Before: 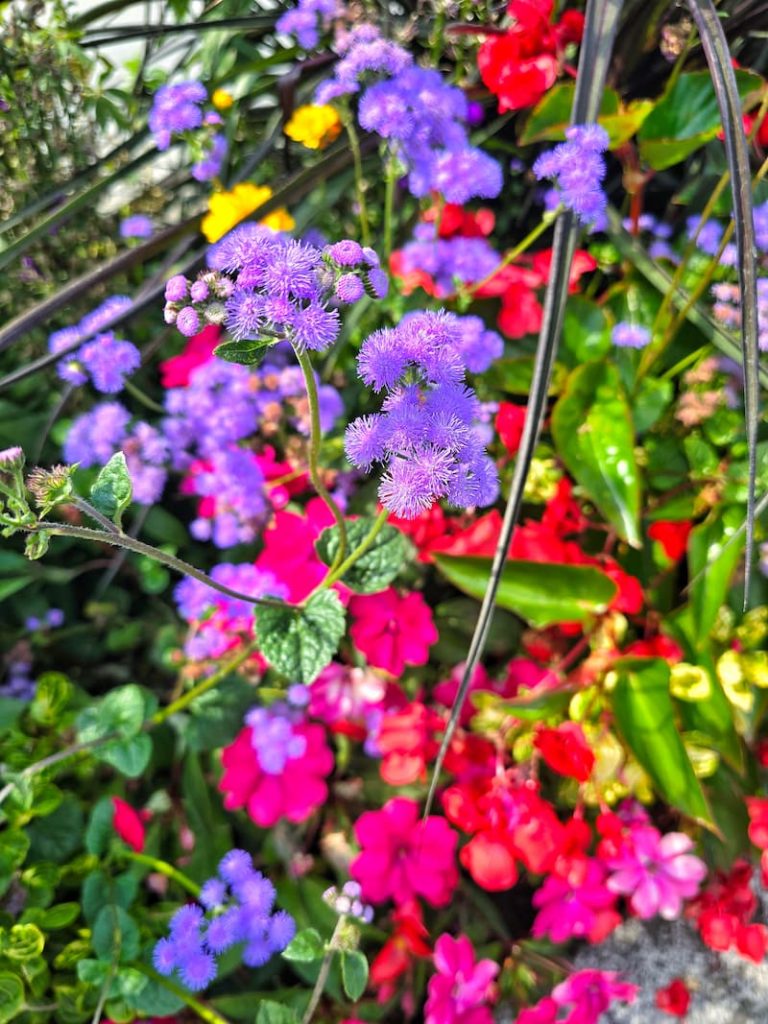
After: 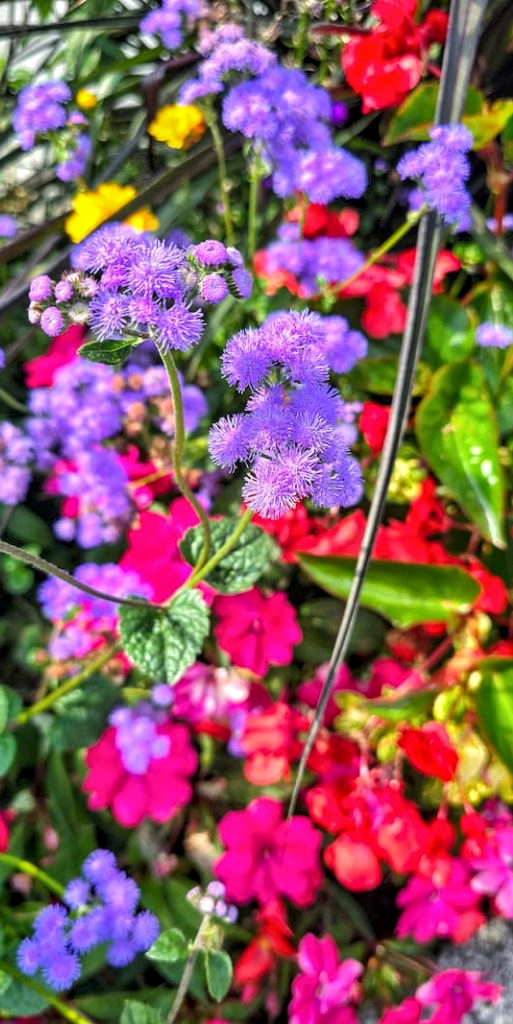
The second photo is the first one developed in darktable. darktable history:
local contrast: on, module defaults
crop and rotate: left 17.732%, right 15.423%
shadows and highlights: radius 125.46, shadows 21.19, highlights -21.19, low approximation 0.01
